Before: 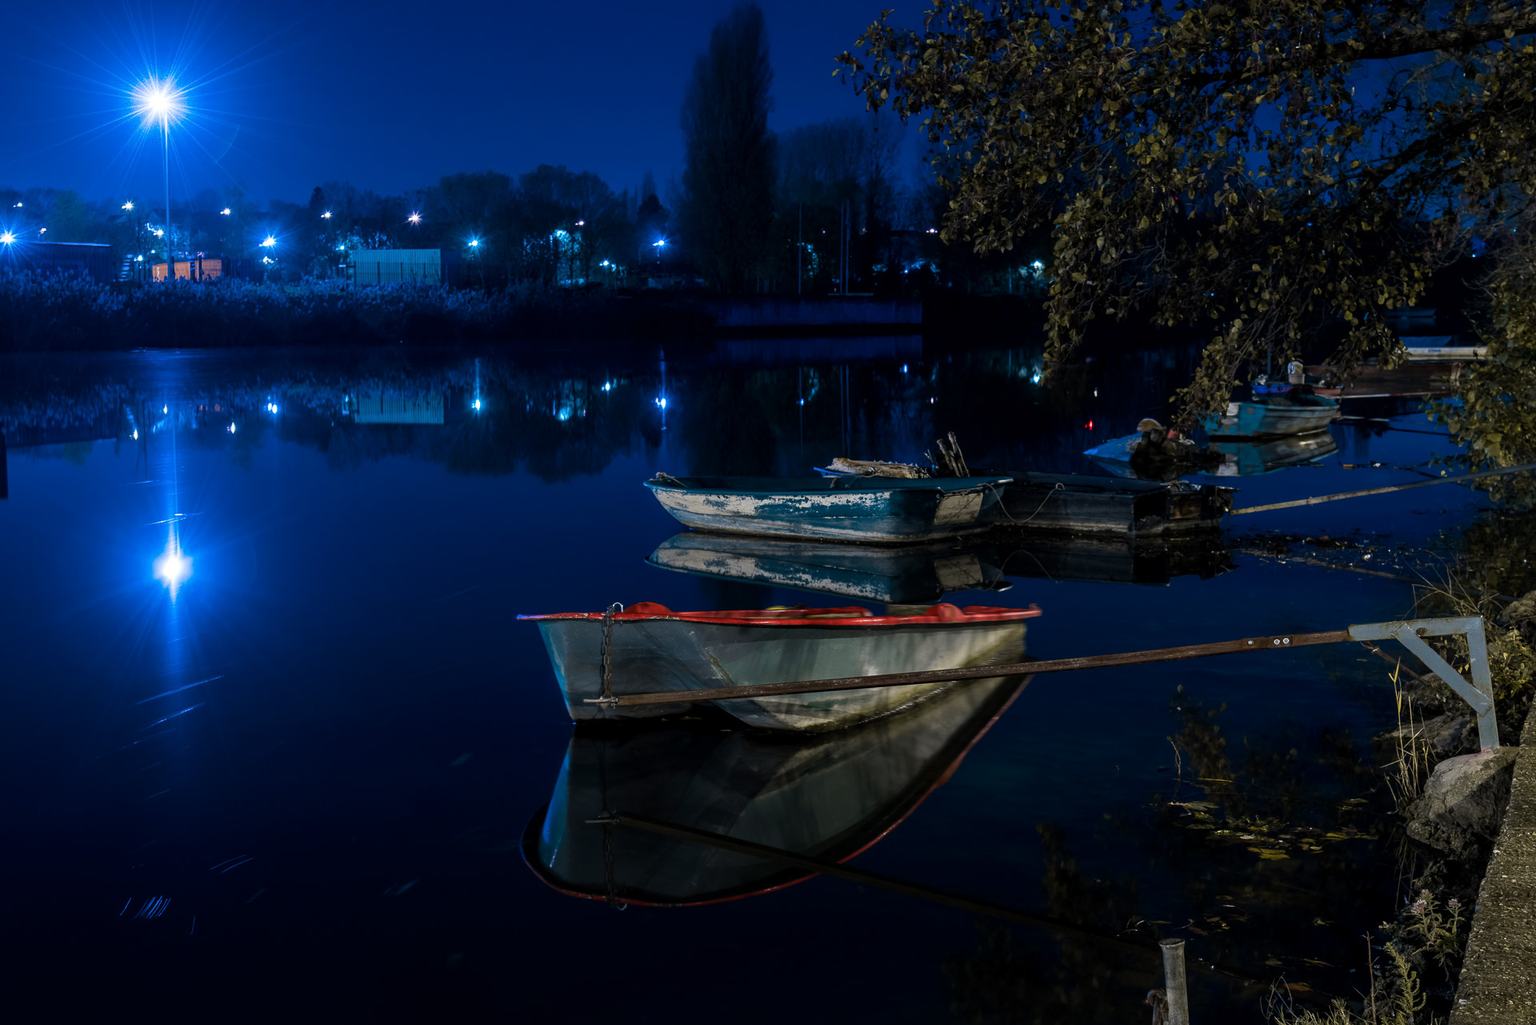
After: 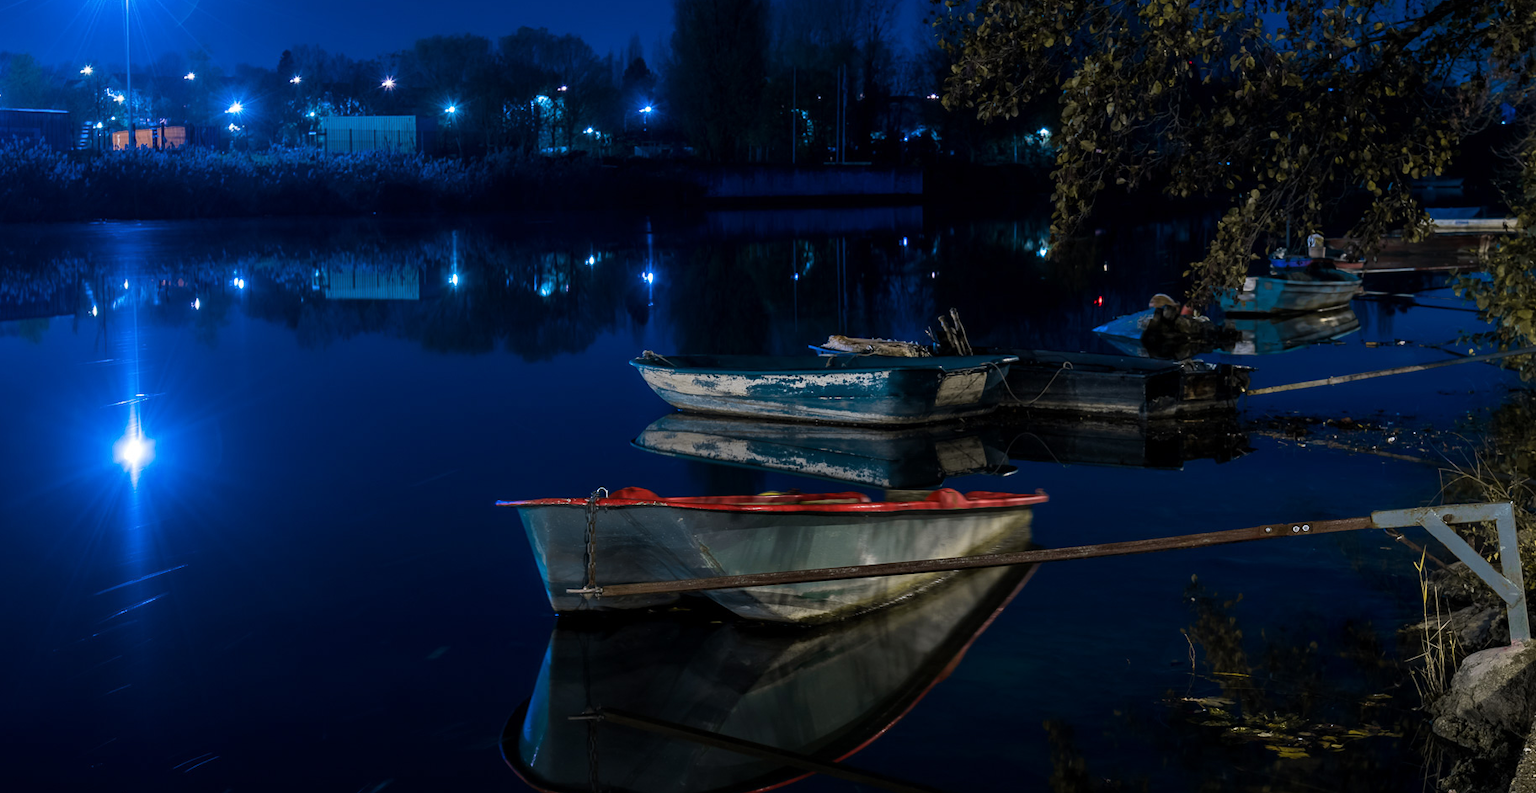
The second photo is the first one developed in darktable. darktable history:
crop and rotate: left 2.989%, top 13.666%, right 1.994%, bottom 12.777%
